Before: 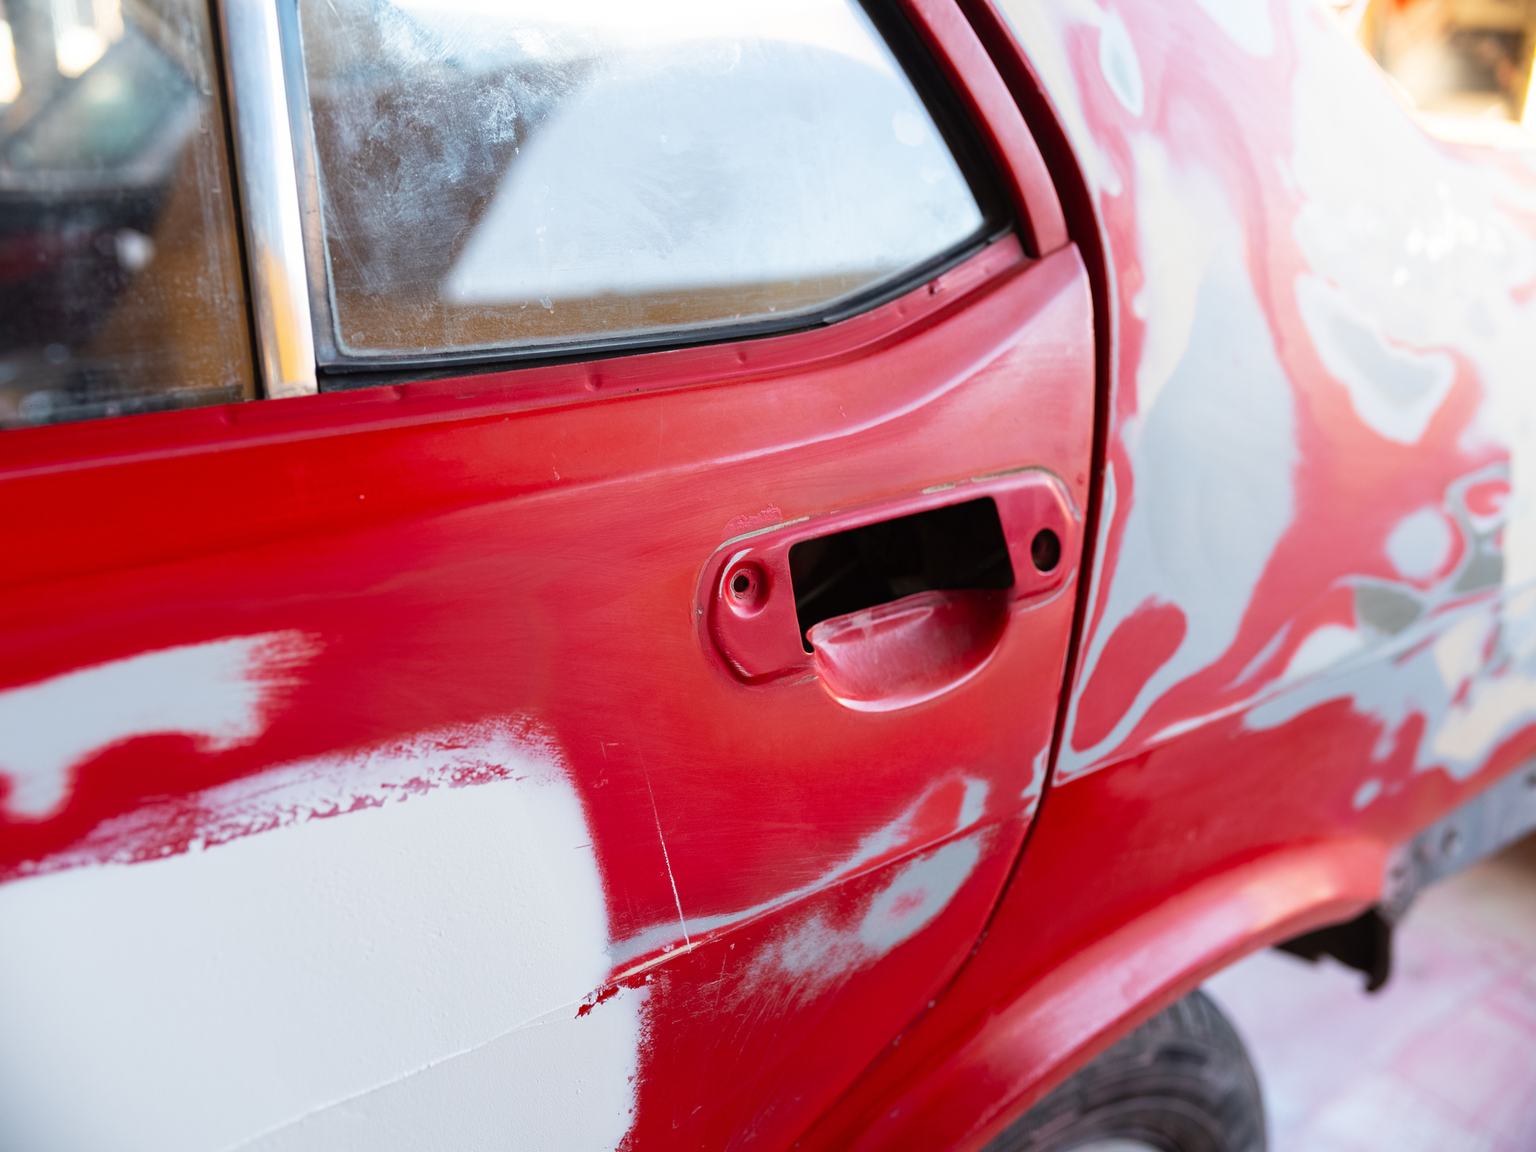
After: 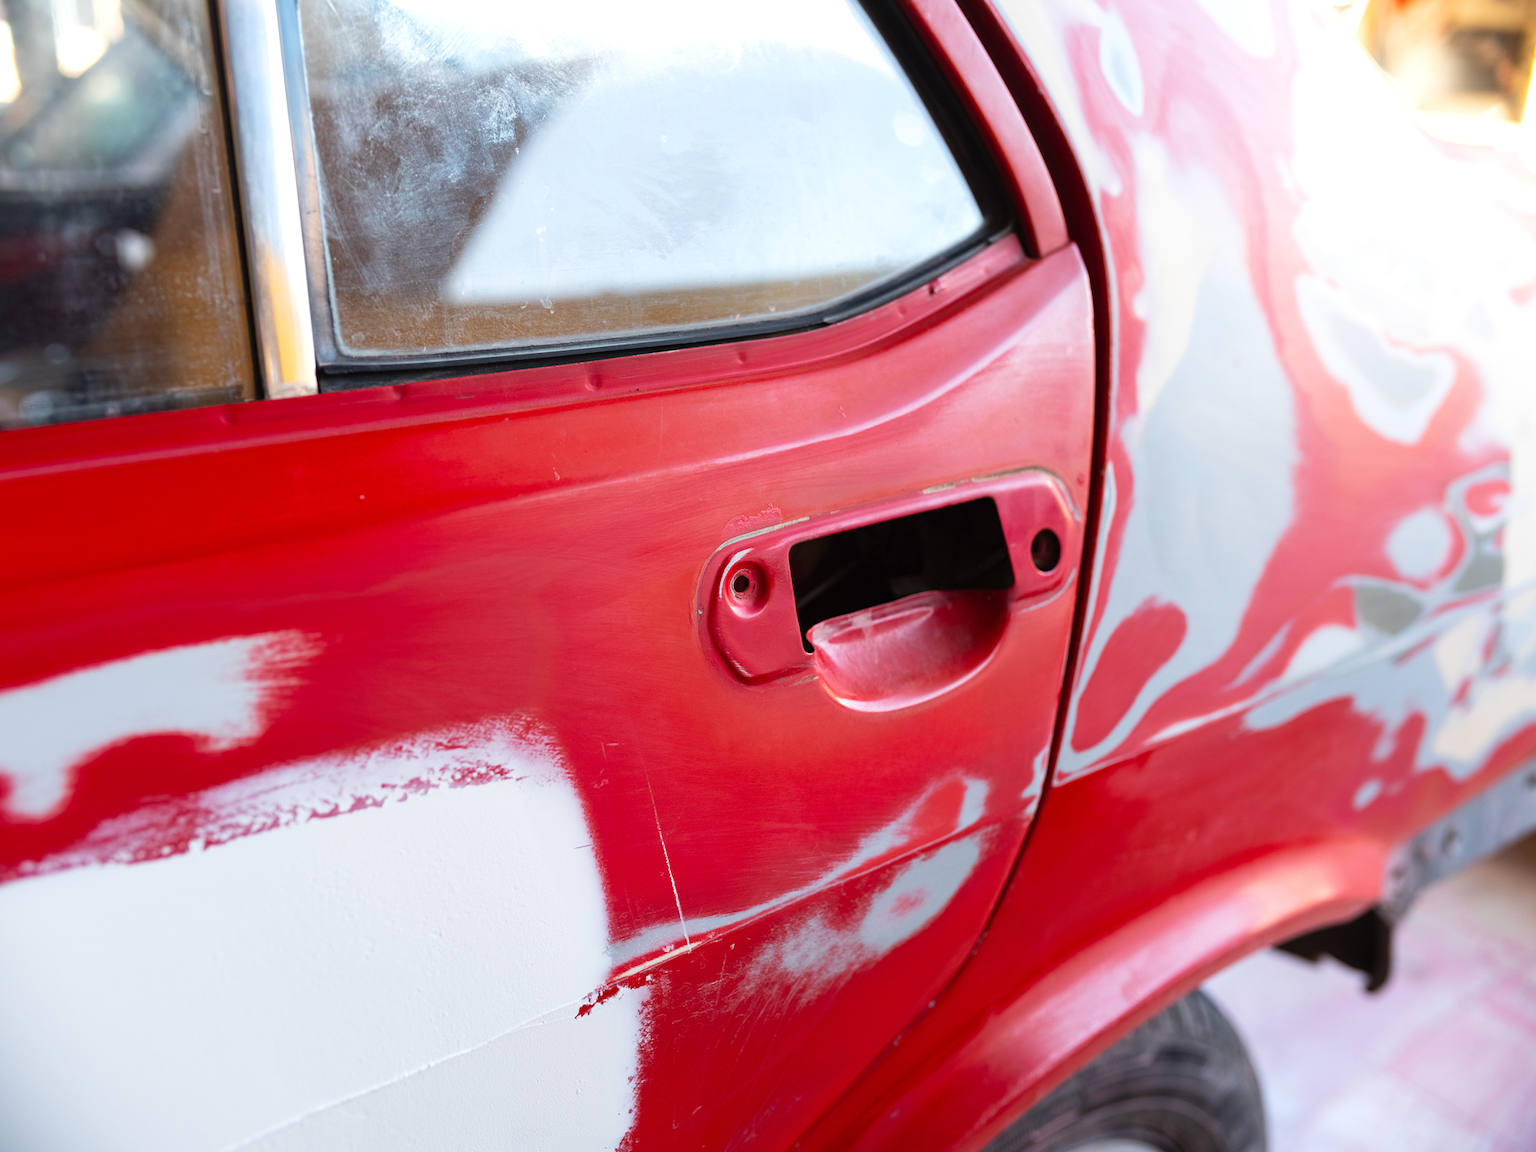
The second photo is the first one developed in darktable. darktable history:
exposure: exposure 0.163 EV, compensate highlight preservation false
